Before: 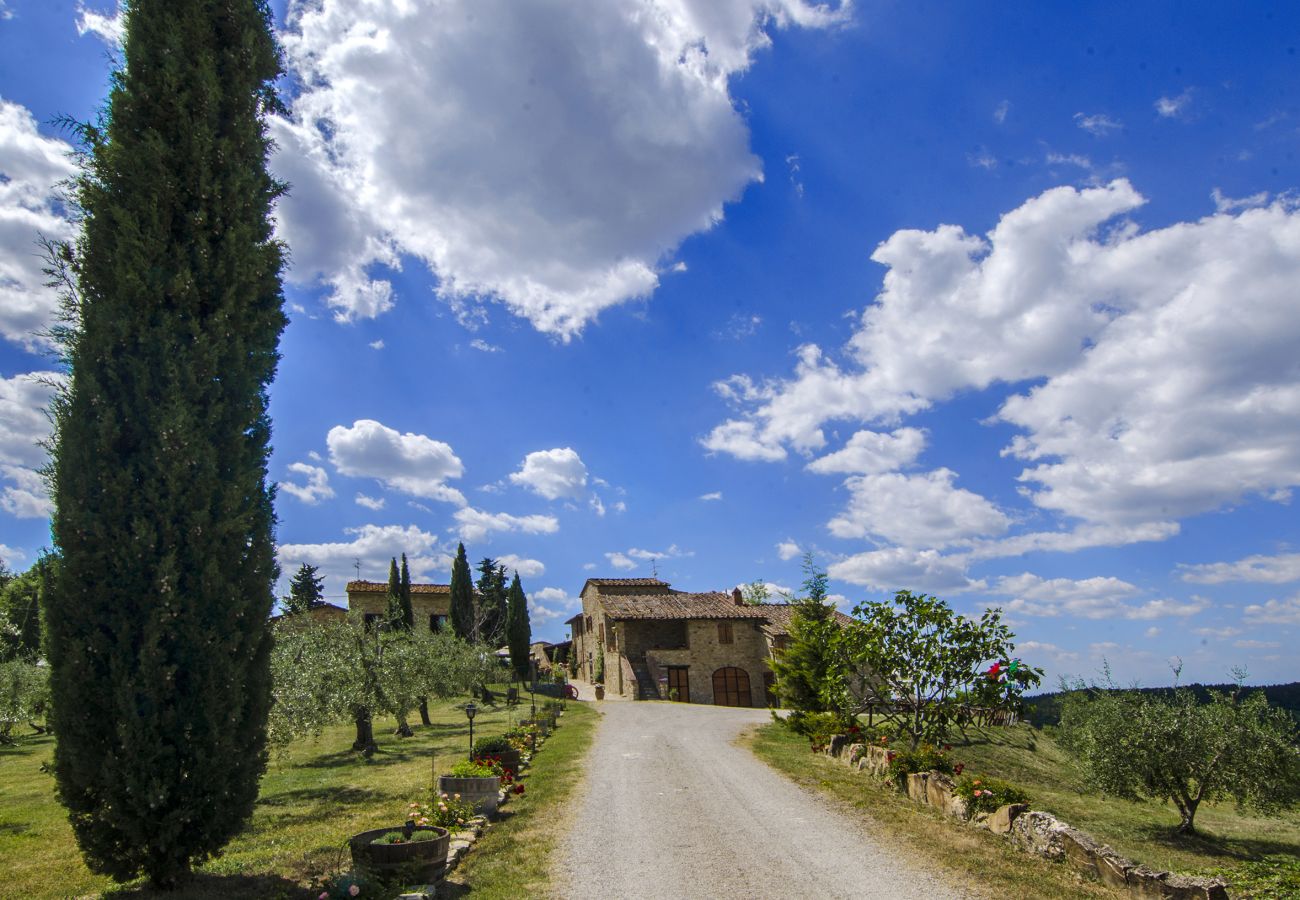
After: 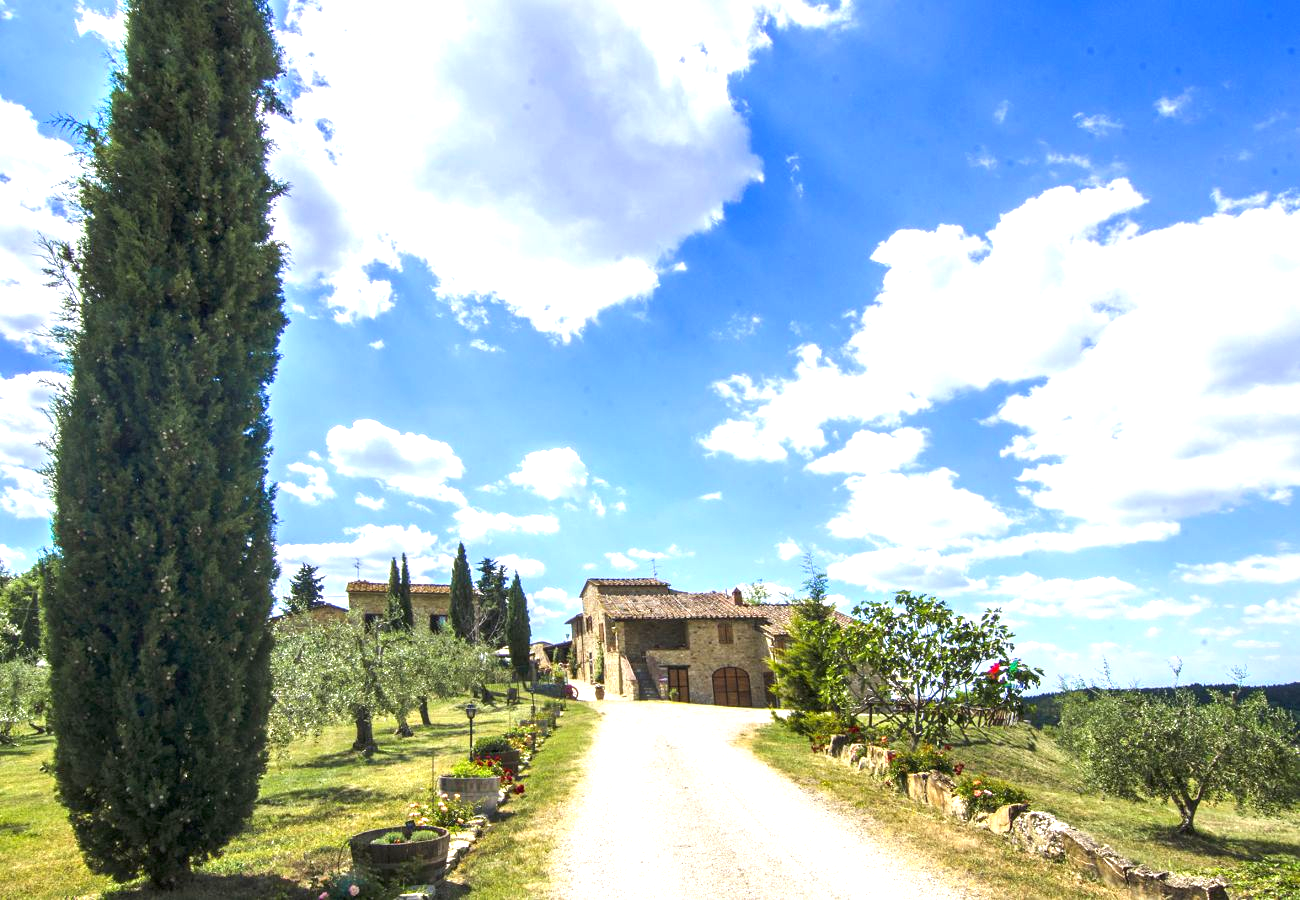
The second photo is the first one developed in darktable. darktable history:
exposure: black level correction 0, exposure 1.465 EV, compensate highlight preservation false
